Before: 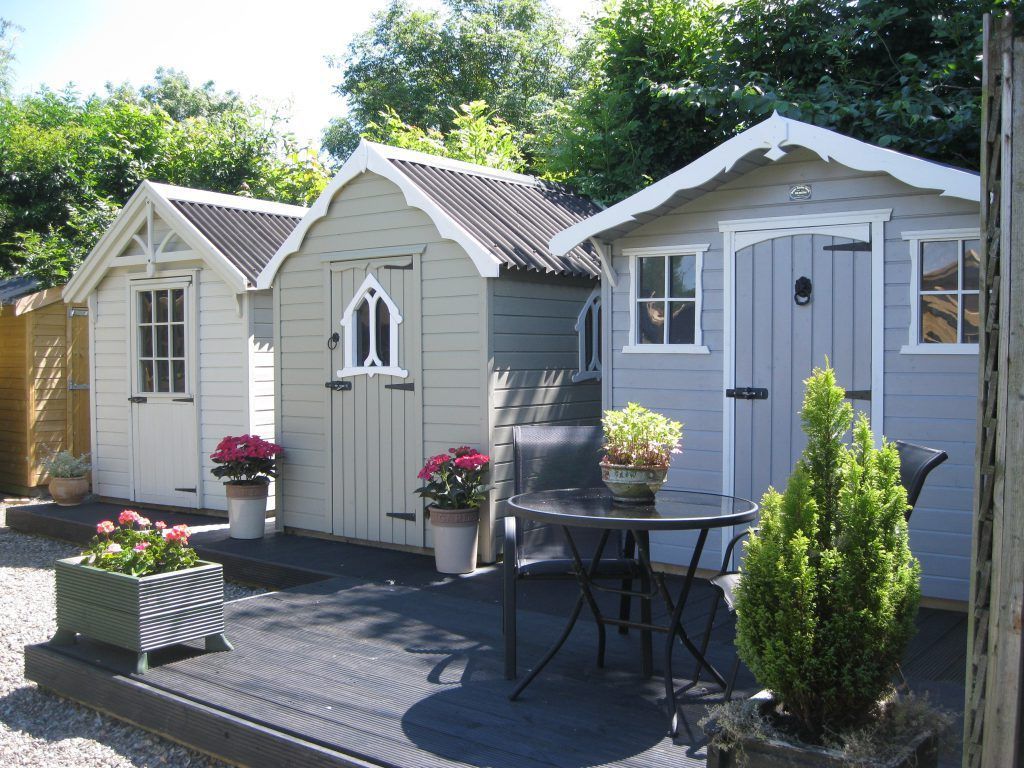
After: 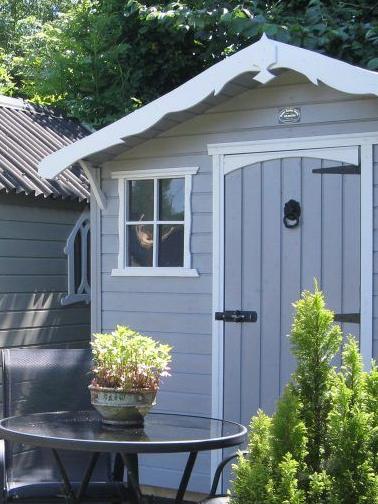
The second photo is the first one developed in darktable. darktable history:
crop and rotate: left 49.936%, top 10.094%, right 13.136%, bottom 24.256%
tone equalizer: on, module defaults
shadows and highlights: soften with gaussian
